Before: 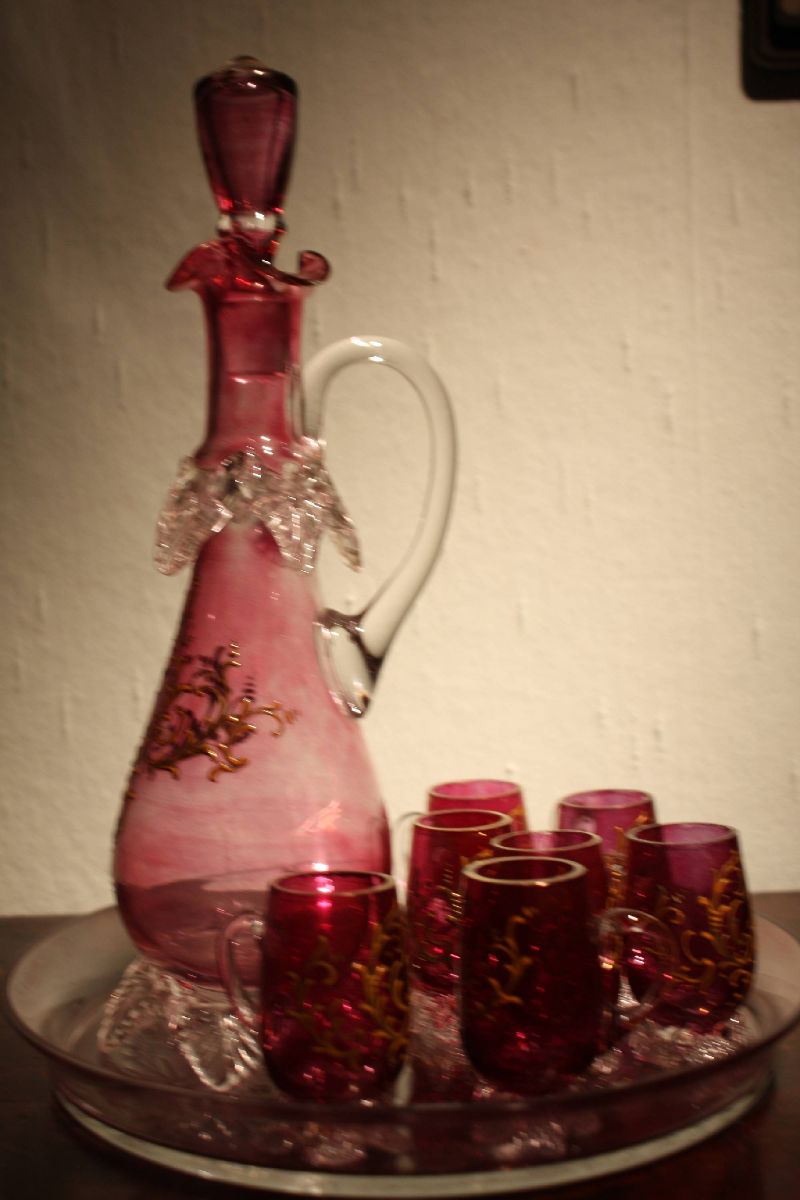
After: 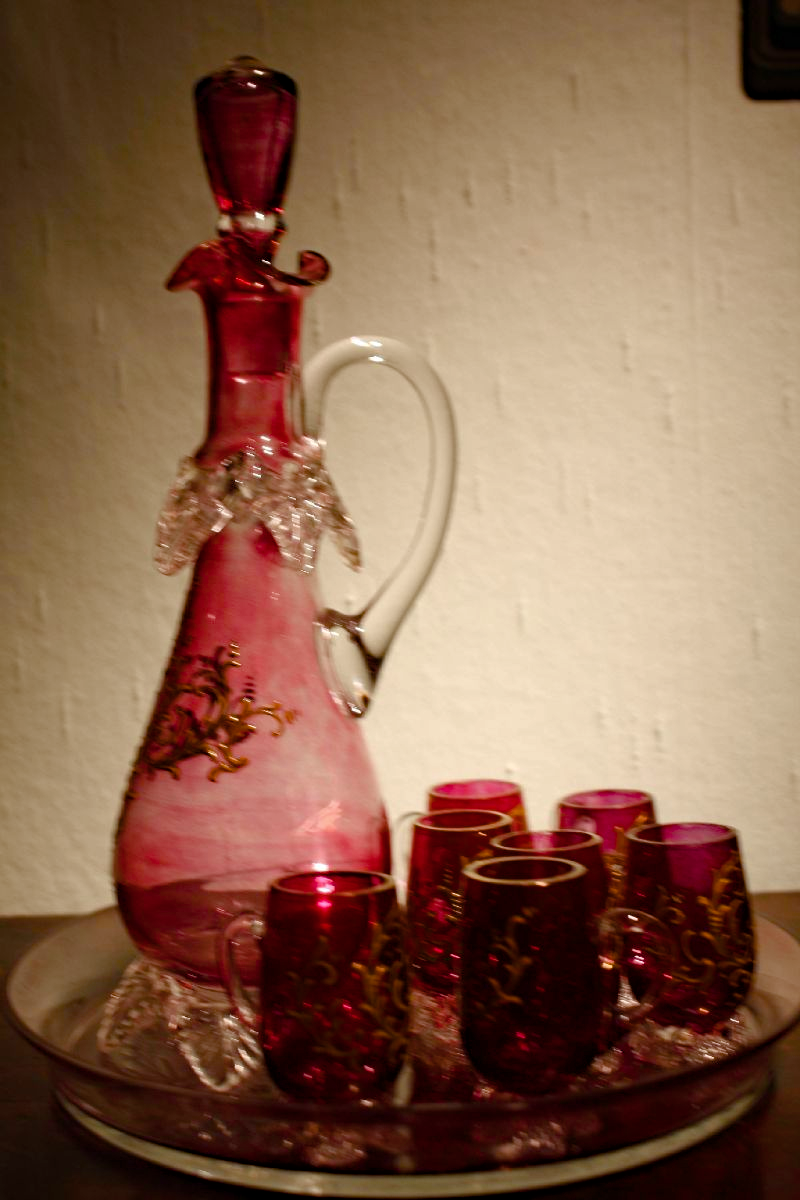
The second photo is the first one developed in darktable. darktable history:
color zones: curves: ch1 [(0, 0.469) (0.01, 0.469) (0.12, 0.446) (0.248, 0.469) (0.5, 0.5) (0.748, 0.5) (0.99, 0.469) (1, 0.469)]
haze removal: compatibility mode true, adaptive false
color balance rgb: power › hue 308.74°, perceptual saturation grading › global saturation 20%, perceptual saturation grading › highlights -24.762%, perceptual saturation grading › shadows 50.017%
